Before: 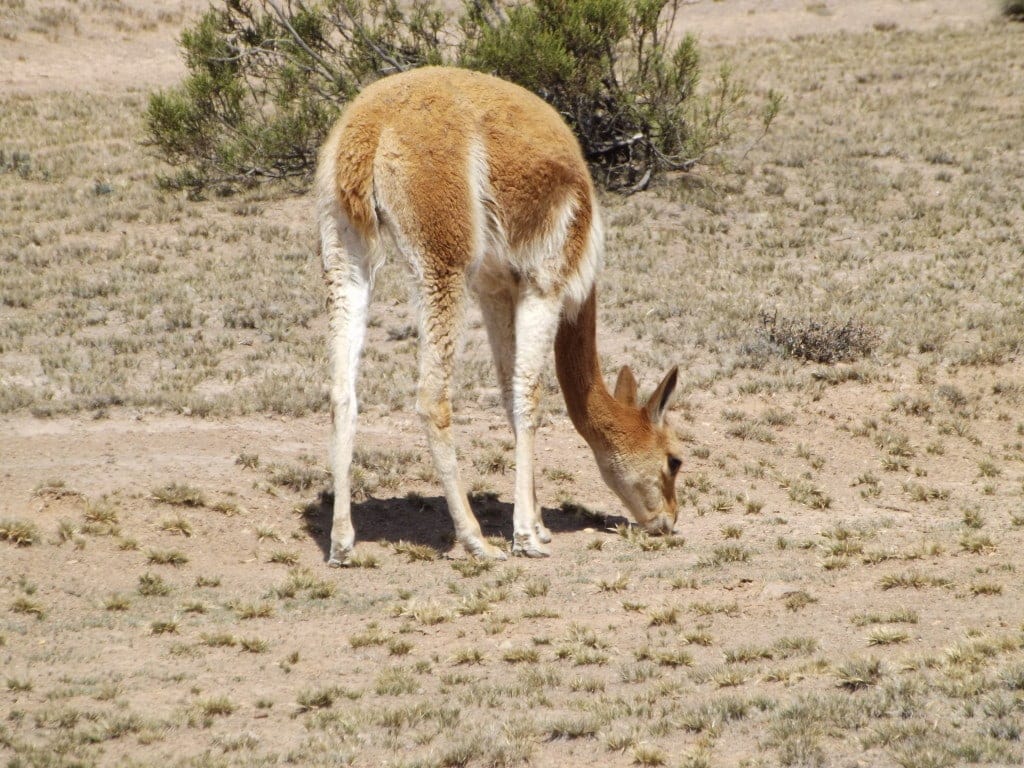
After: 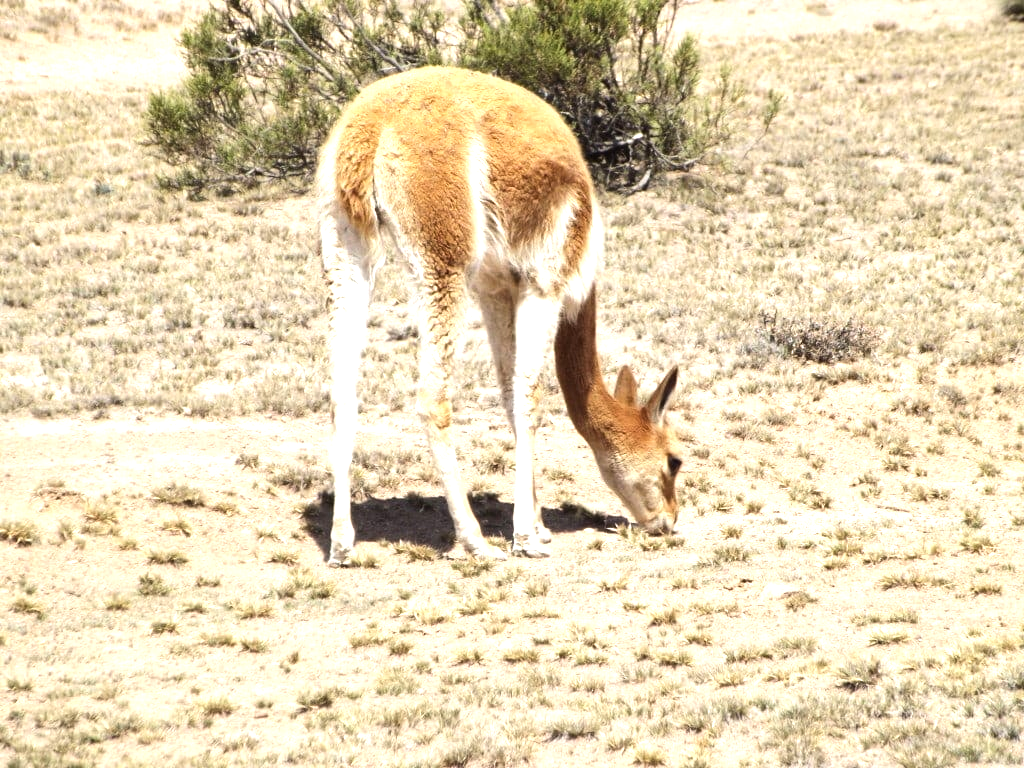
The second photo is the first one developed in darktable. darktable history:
tone equalizer: -8 EV -0.417 EV, -7 EV -0.389 EV, -6 EV -0.333 EV, -5 EV -0.222 EV, -3 EV 0.222 EV, -2 EV 0.333 EV, -1 EV 0.389 EV, +0 EV 0.417 EV, edges refinement/feathering 500, mask exposure compensation -1.57 EV, preserve details no
exposure: black level correction 0, exposure 0.7 EV, compensate highlight preservation false
